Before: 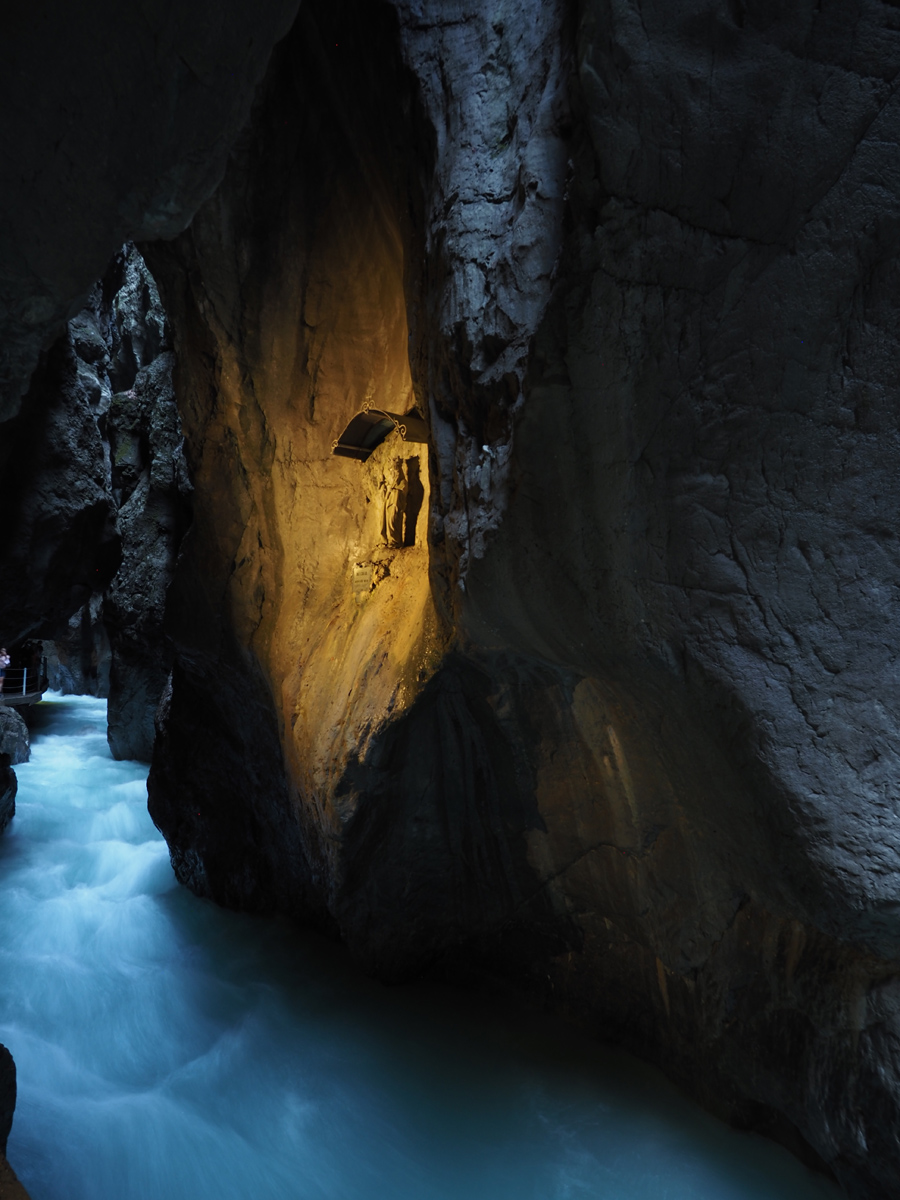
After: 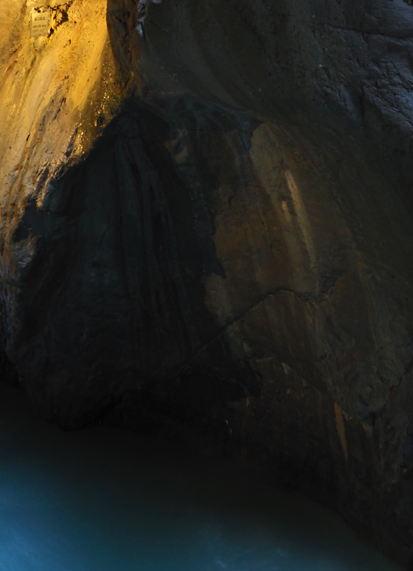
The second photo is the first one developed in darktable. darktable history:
crop: left 35.846%, top 46.294%, right 18.188%, bottom 6.042%
contrast brightness saturation: contrast 0.198, brightness 0.163, saturation 0.215
exposure: compensate highlight preservation false
